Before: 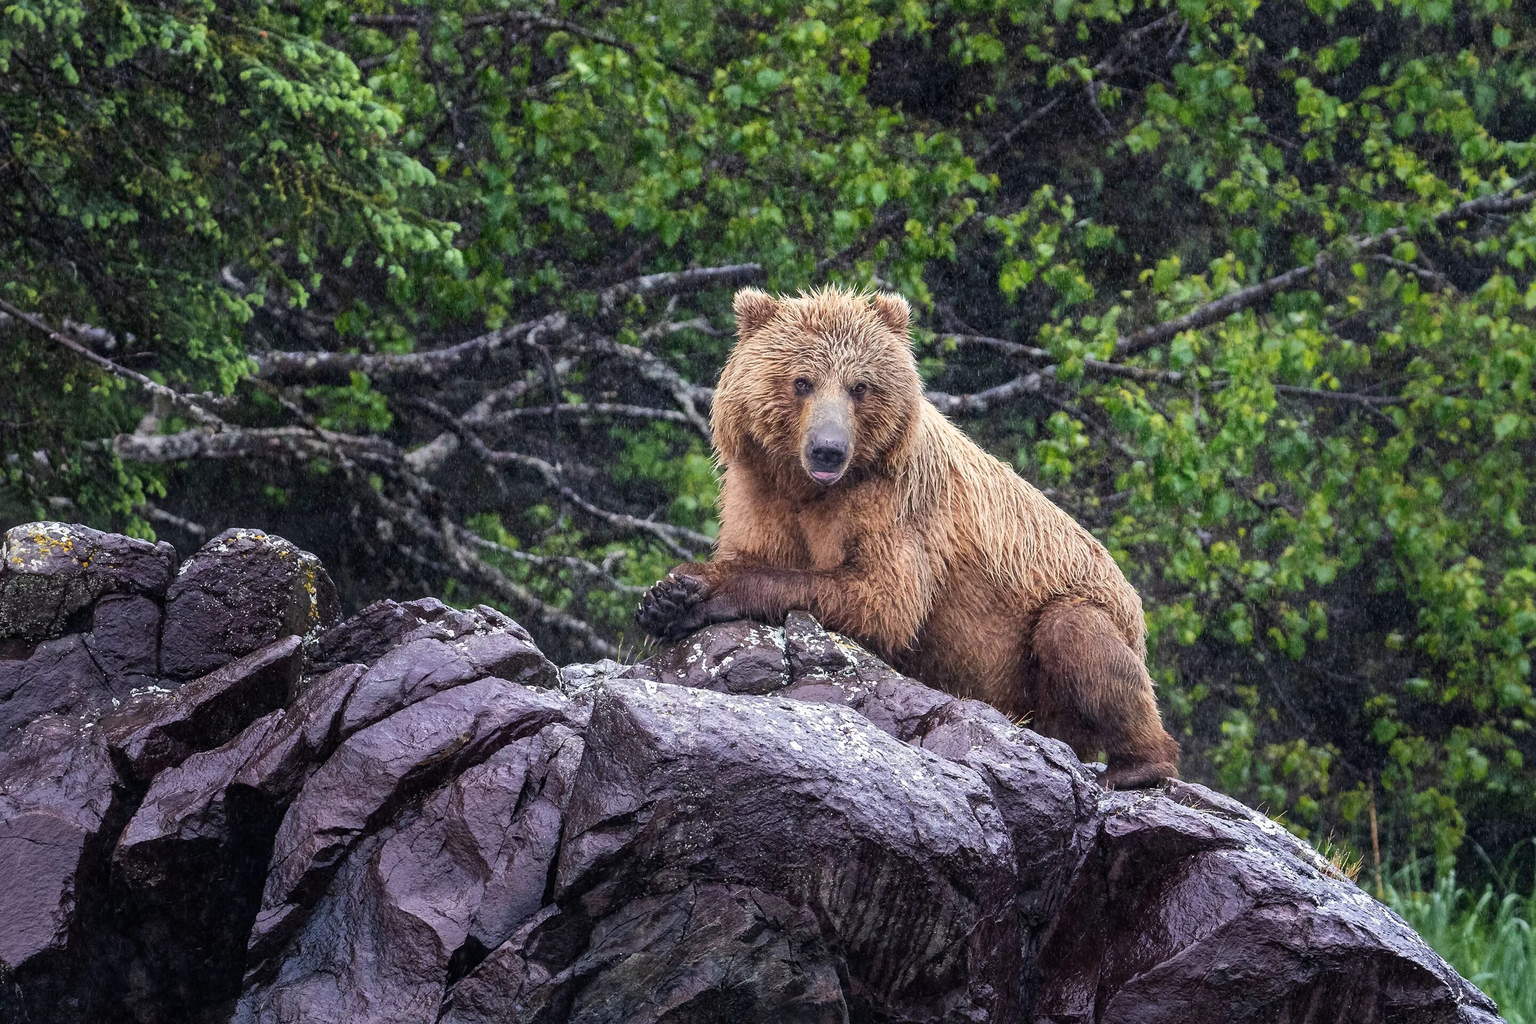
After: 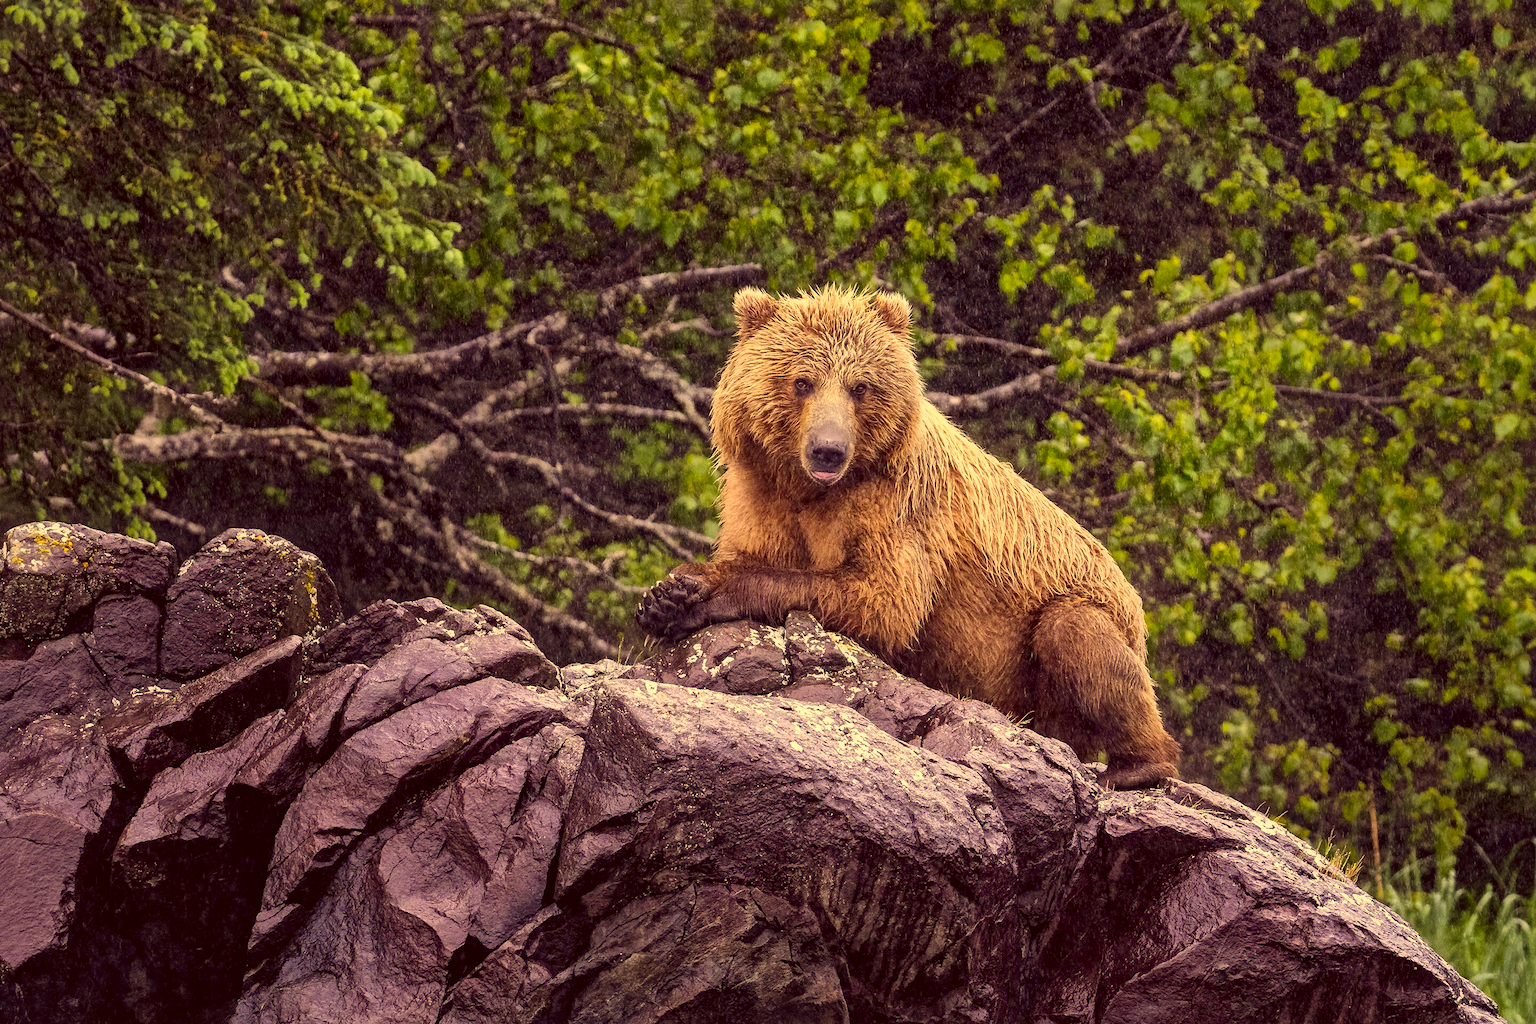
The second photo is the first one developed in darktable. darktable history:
color correction: highlights a* 10.12, highlights b* 39.04, shadows a* 14.62, shadows b* 3.37
local contrast: mode bilateral grid, contrast 20, coarseness 50, detail 132%, midtone range 0.2
